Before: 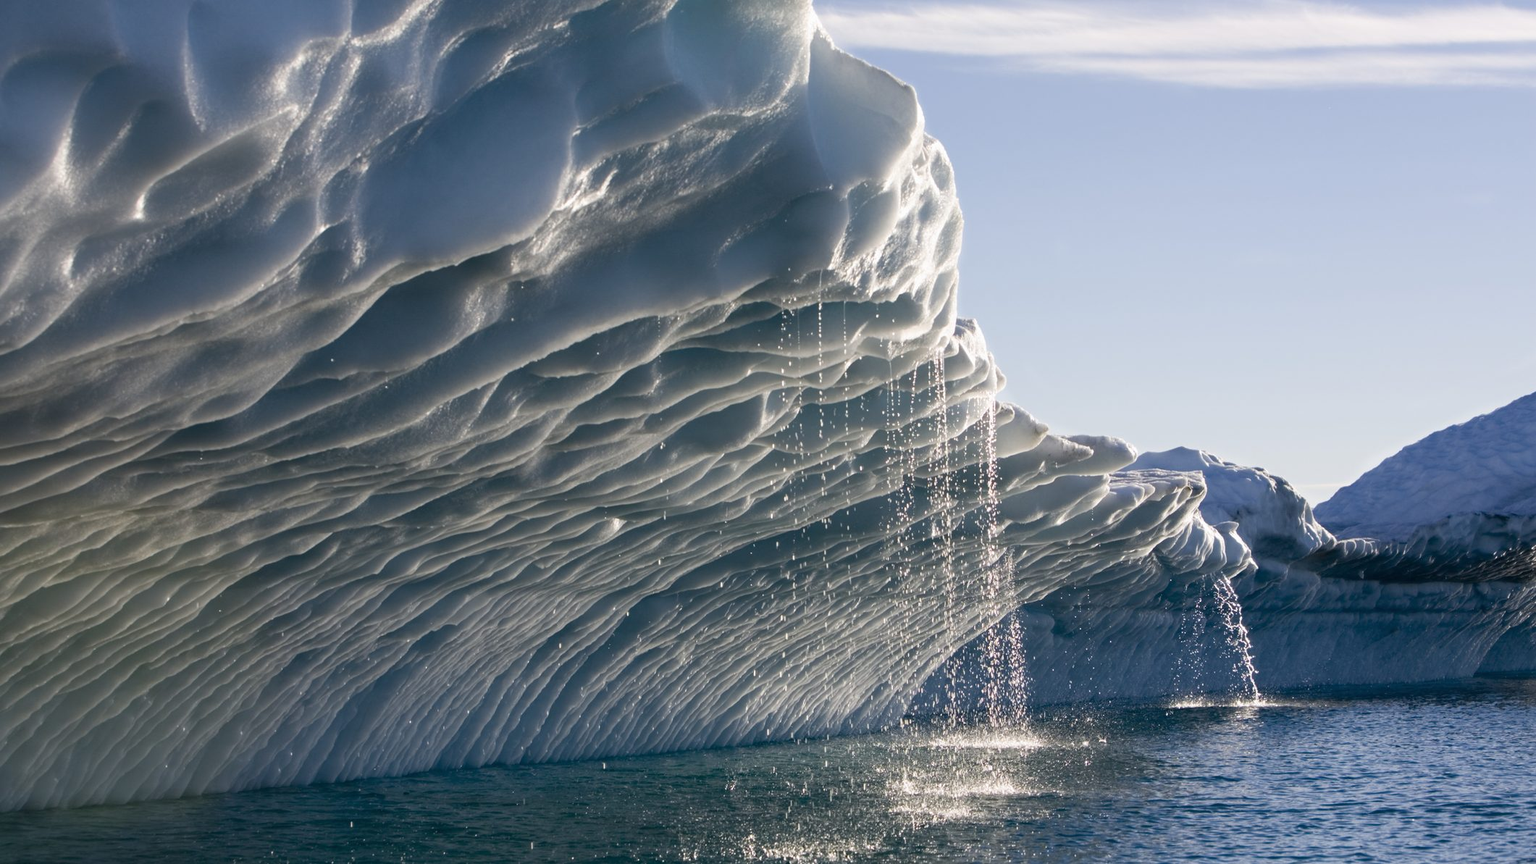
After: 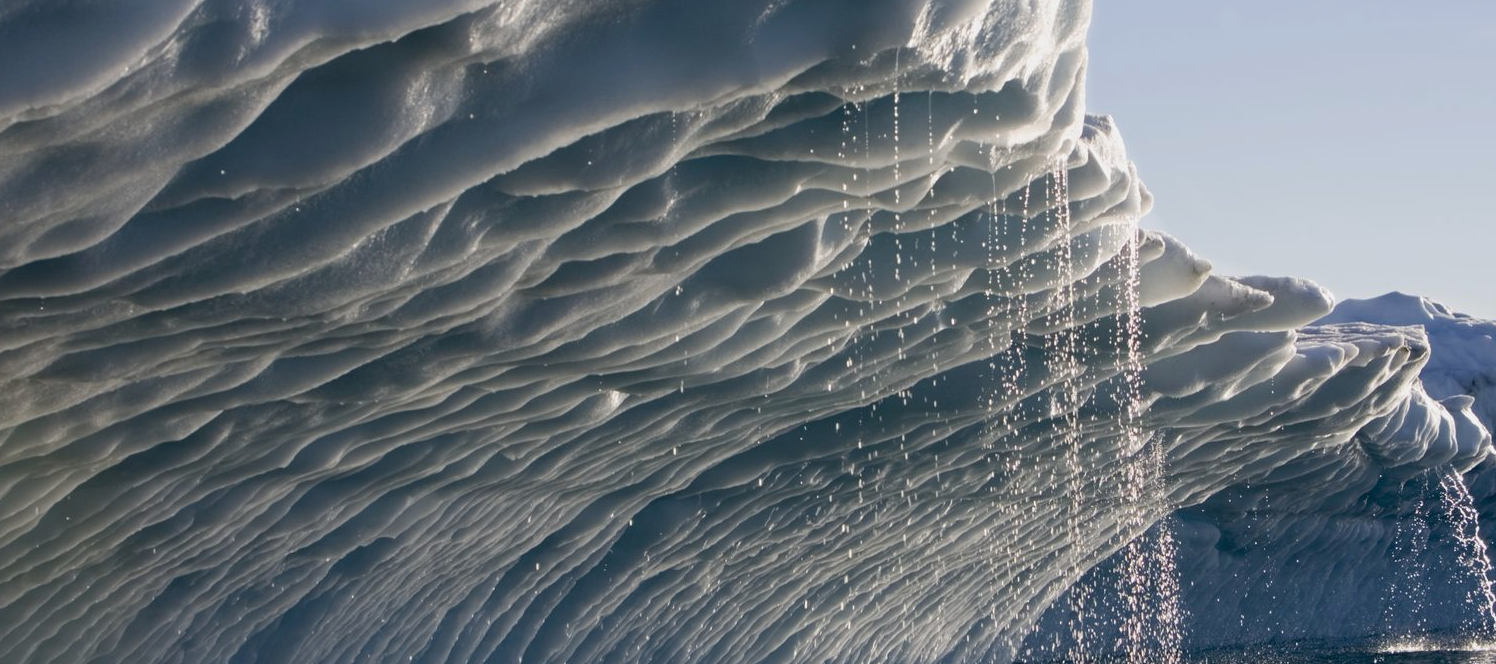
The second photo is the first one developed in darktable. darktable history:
exposure: exposure -0.156 EV, compensate highlight preservation false
crop: left 11.14%, top 27.275%, right 18.299%, bottom 17.022%
